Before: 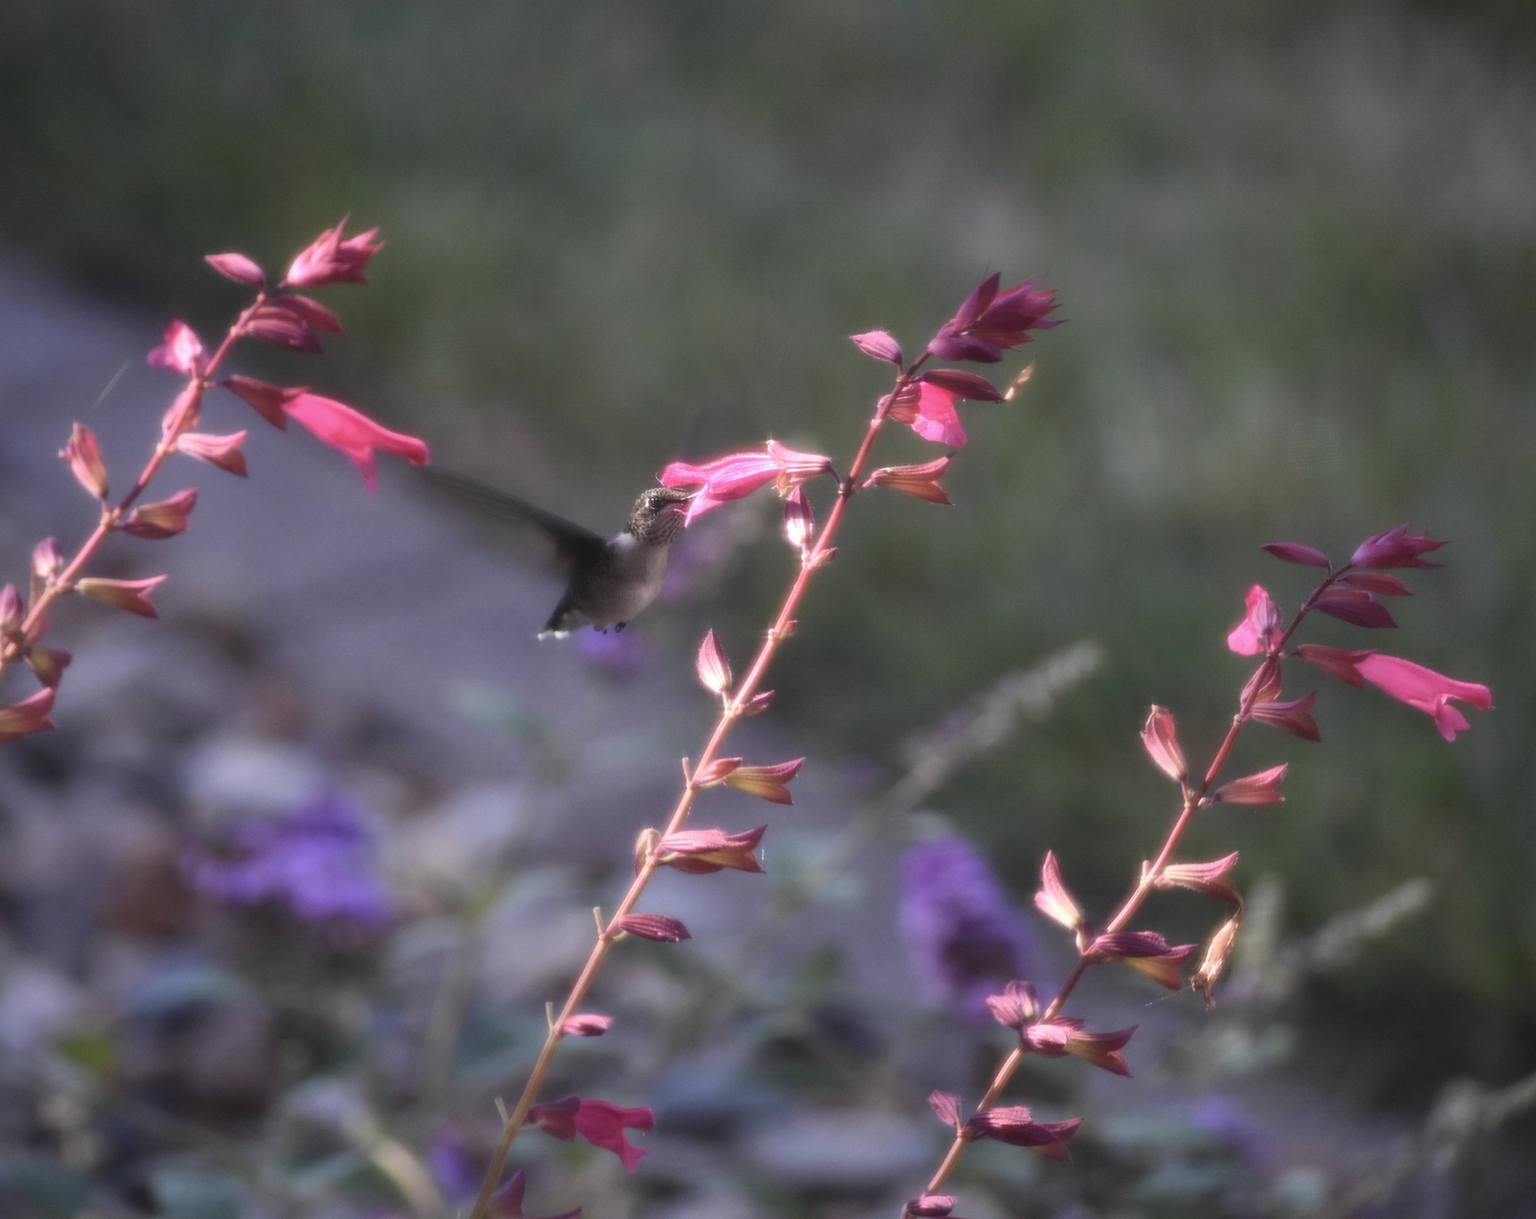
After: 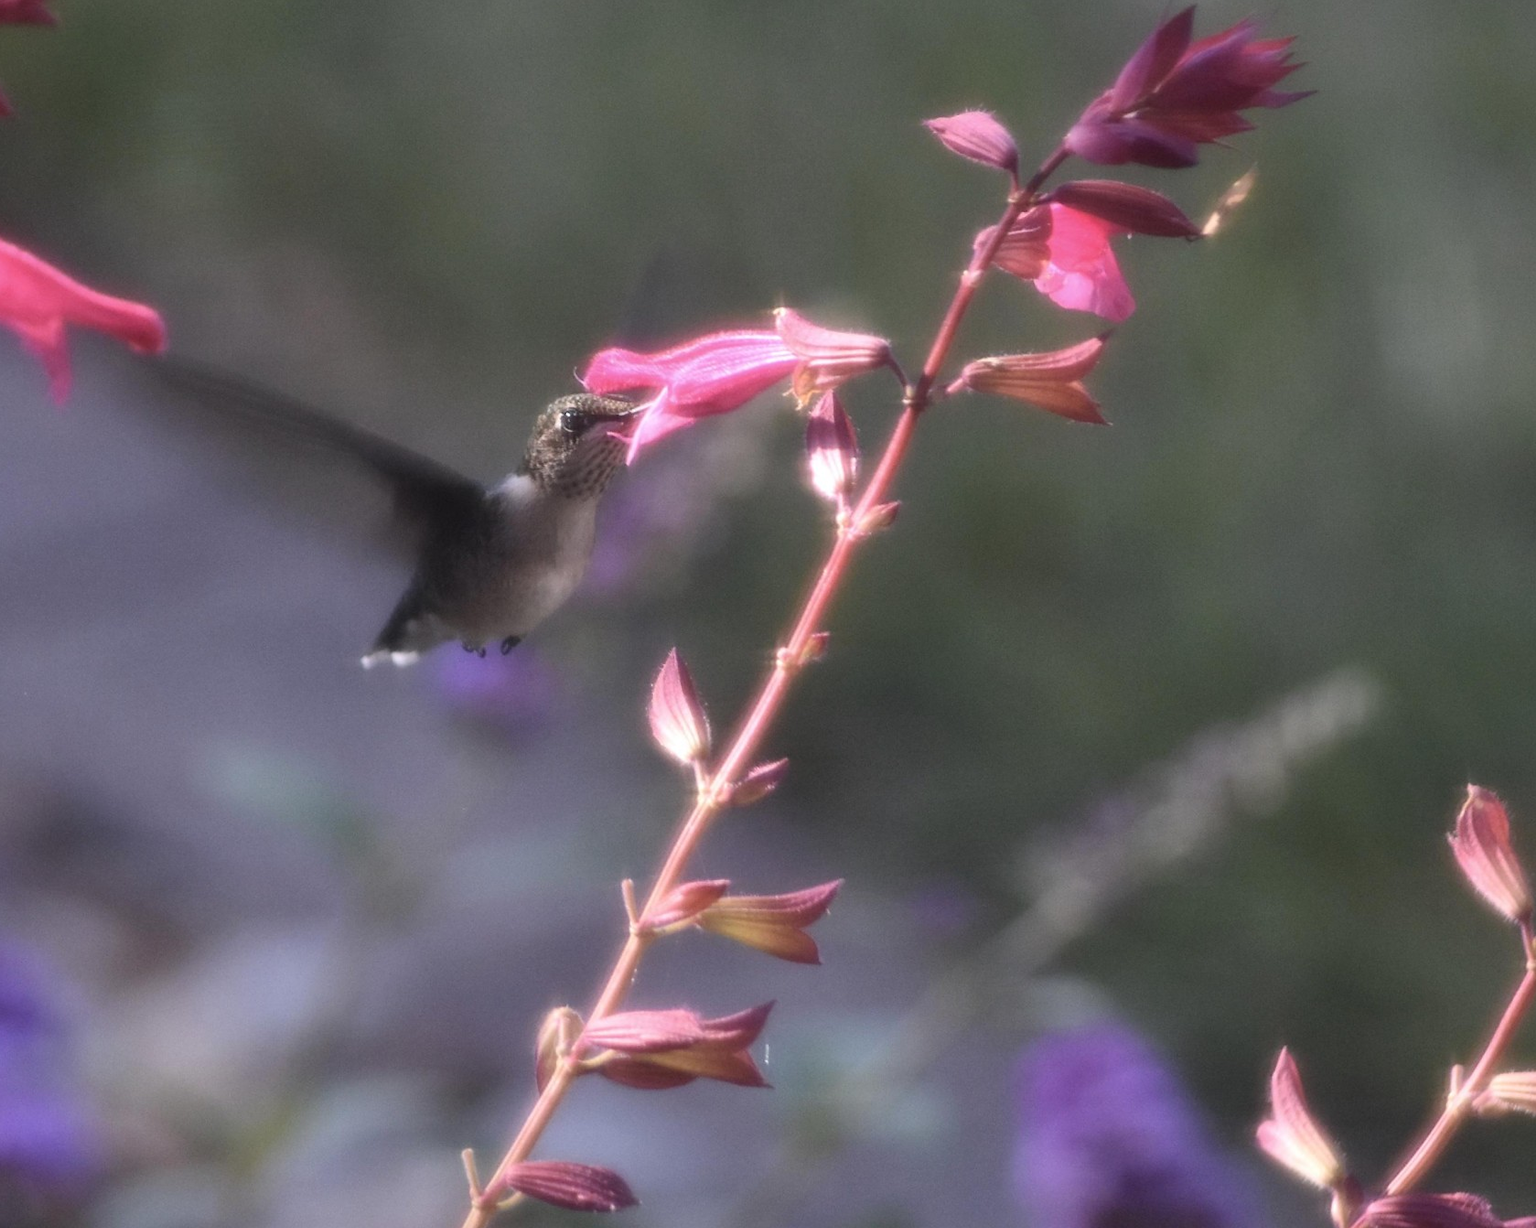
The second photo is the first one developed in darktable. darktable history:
crop and rotate: left 21.958%, top 22.113%, right 22.527%, bottom 21.9%
